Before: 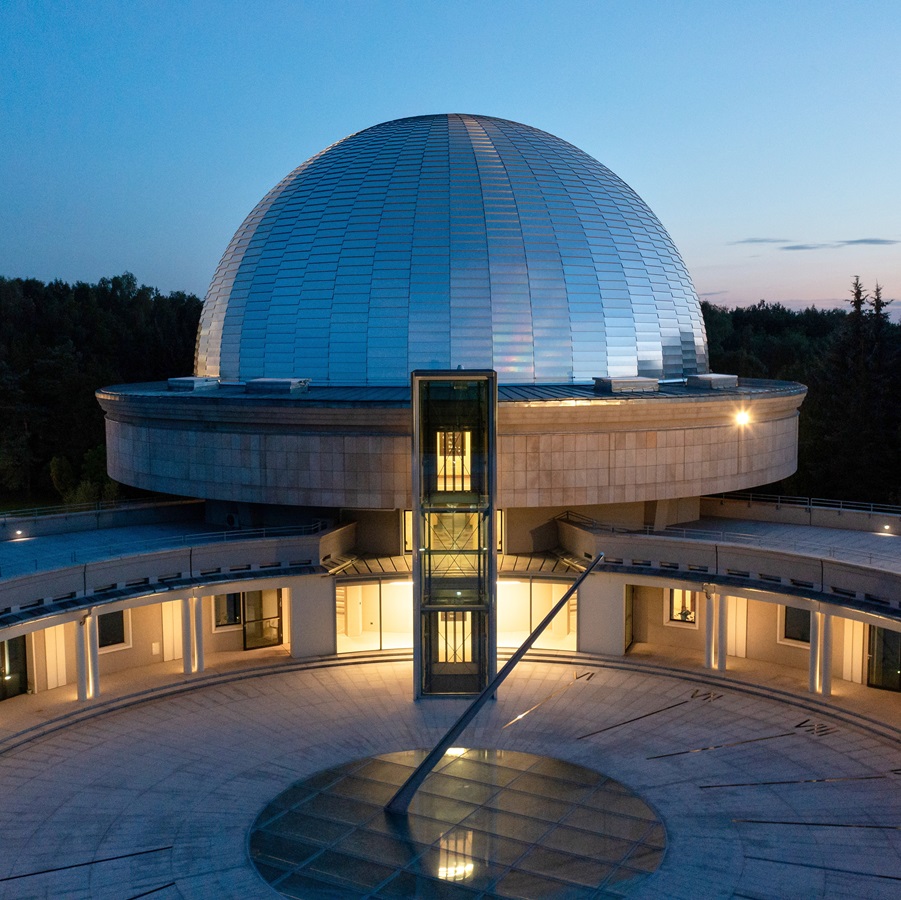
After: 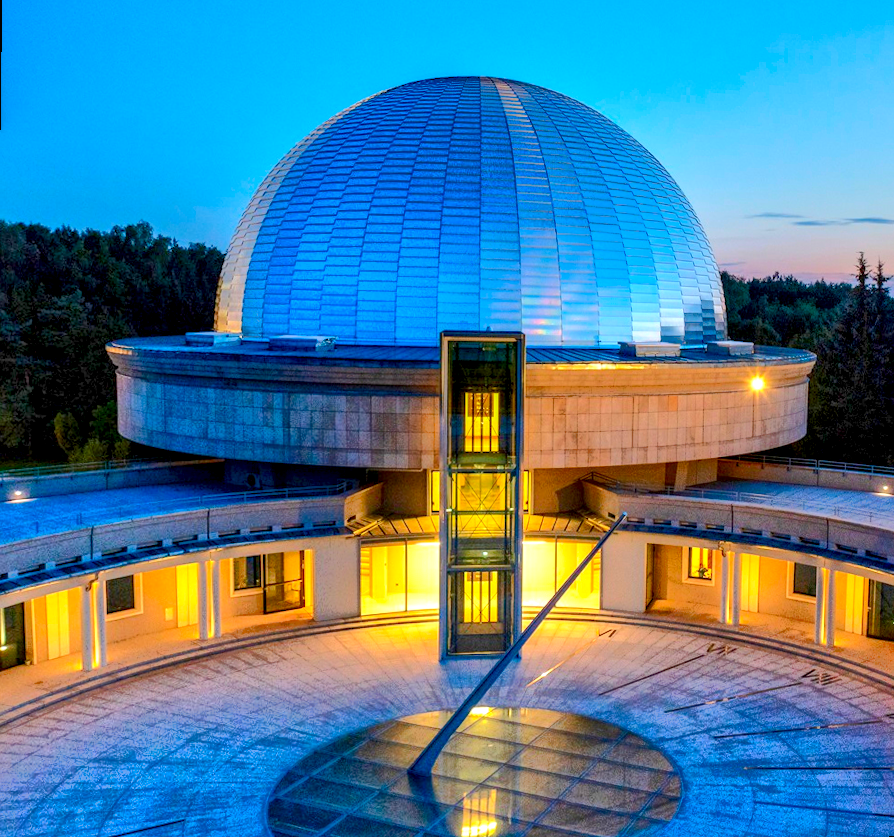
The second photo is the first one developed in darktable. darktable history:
graduated density: rotation -0.352°, offset 57.64
global tonemap: drago (1, 100), detail 1
shadows and highlights: shadows -20, white point adjustment -2, highlights -35
exposure: exposure 3 EV, compensate highlight preservation false
local contrast: highlights 19%, detail 186%
color balance rgb: linear chroma grading › shadows -2.2%, linear chroma grading › highlights -15%, linear chroma grading › global chroma -10%, linear chroma grading › mid-tones -10%, perceptual saturation grading › global saturation 45%, perceptual saturation grading › highlights -50%, perceptual saturation grading › shadows 30%, perceptual brilliance grading › global brilliance 18%, global vibrance 45%
rotate and perspective: rotation 0.679°, lens shift (horizontal) 0.136, crop left 0.009, crop right 0.991, crop top 0.078, crop bottom 0.95
